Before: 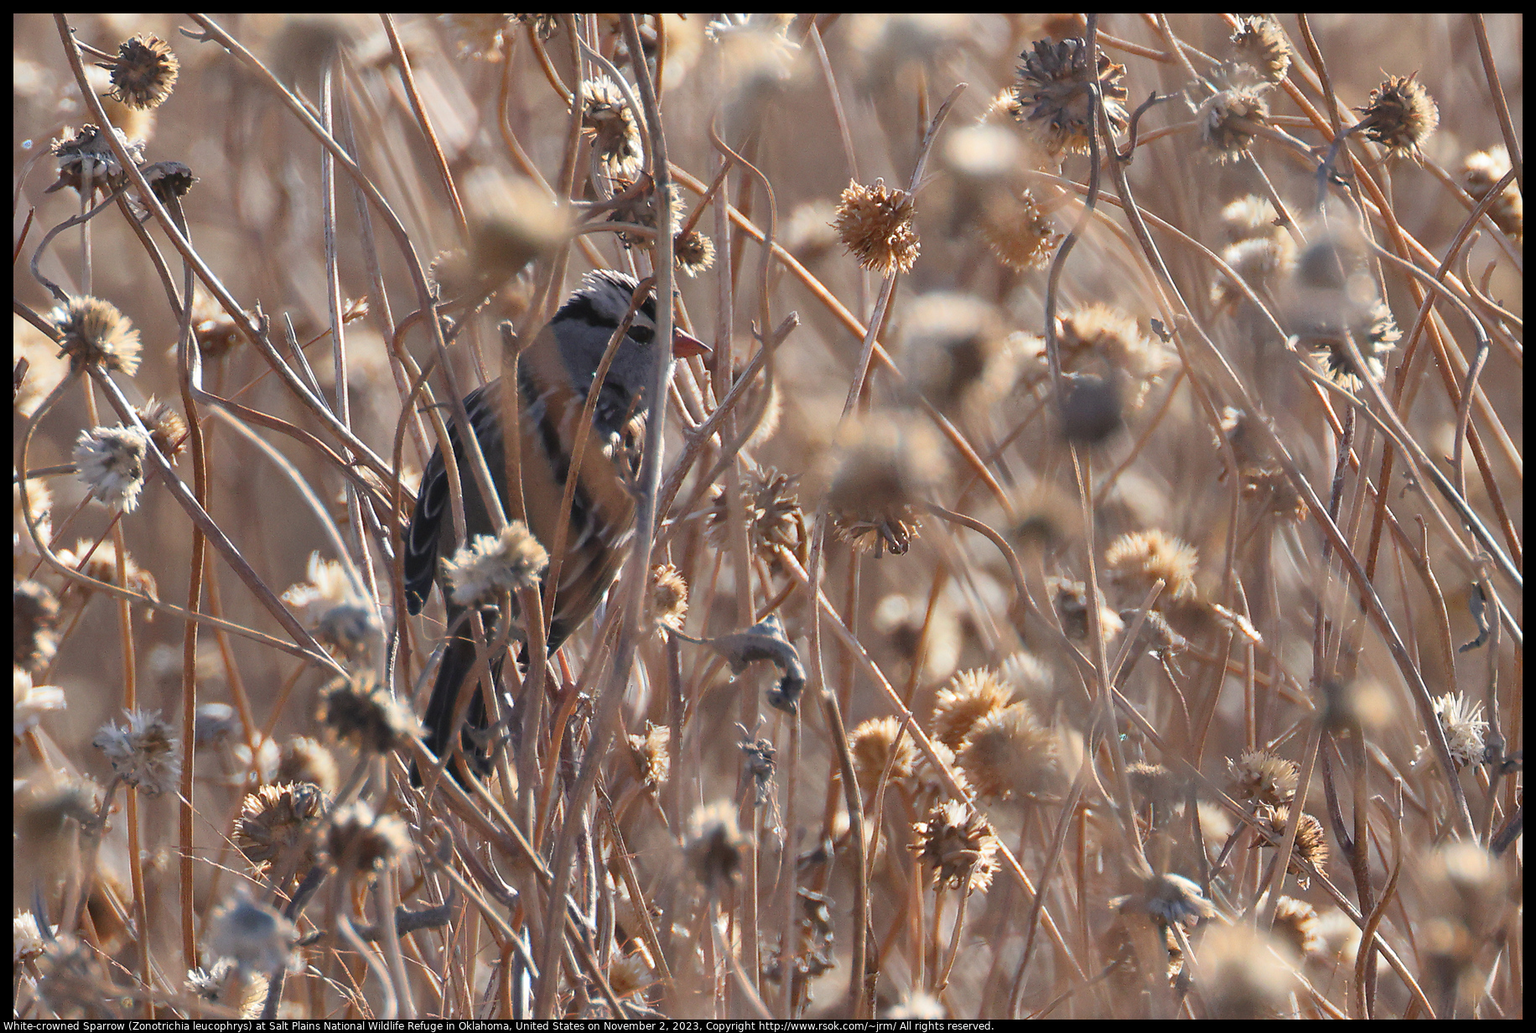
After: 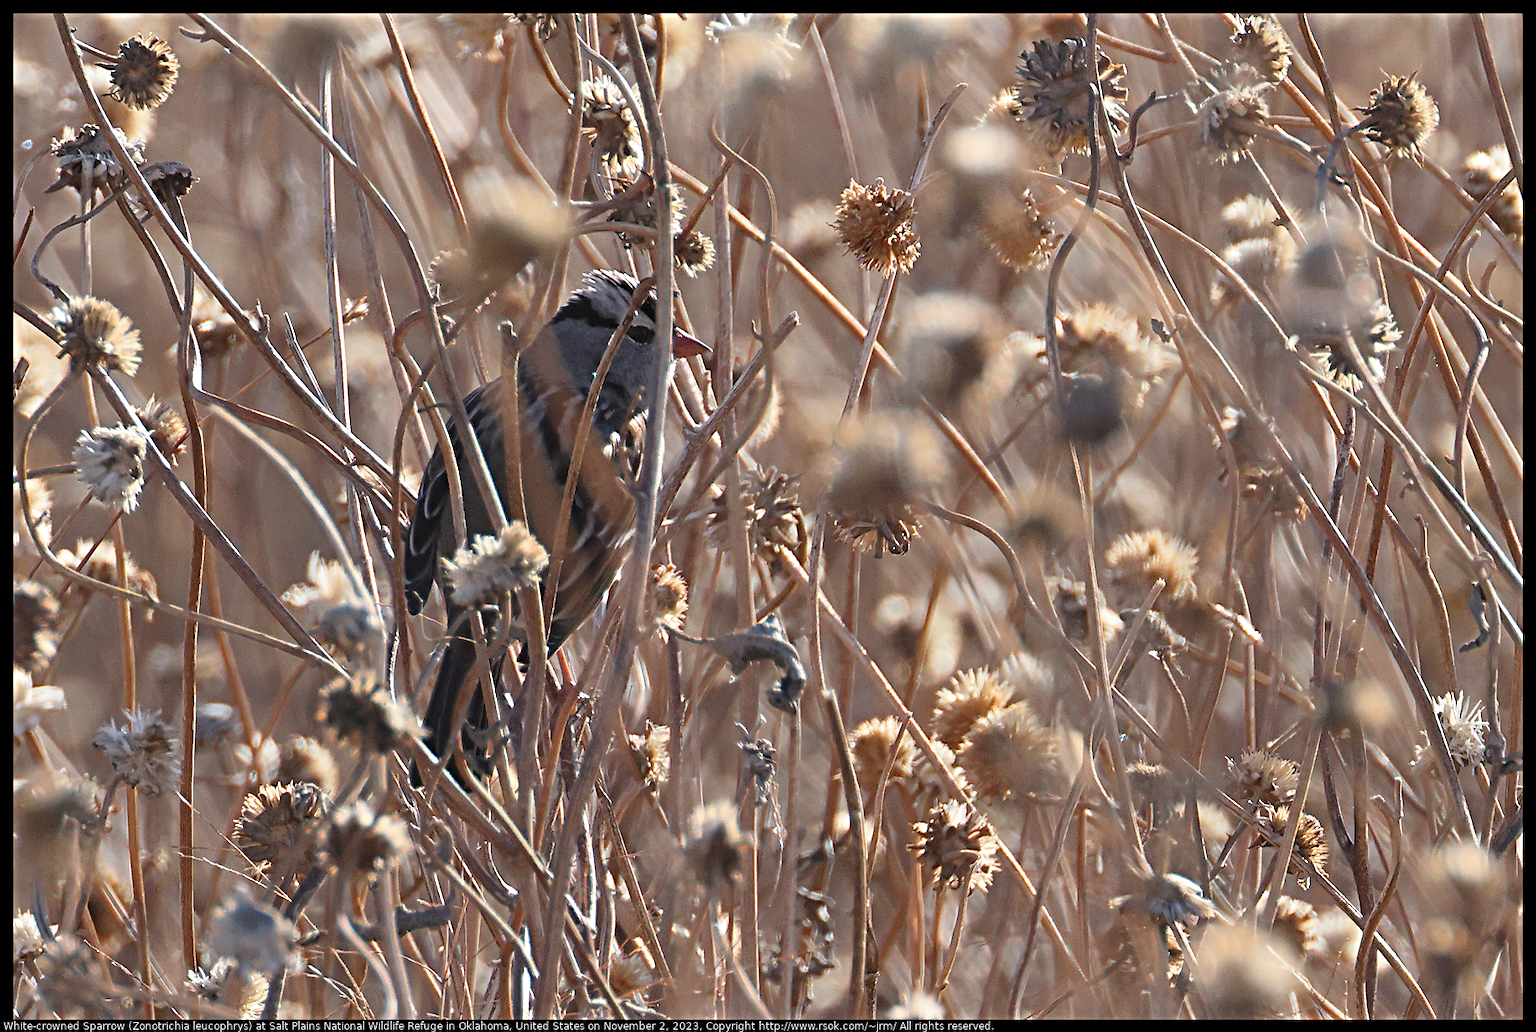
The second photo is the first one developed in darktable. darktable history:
sharpen: radius 4.93
